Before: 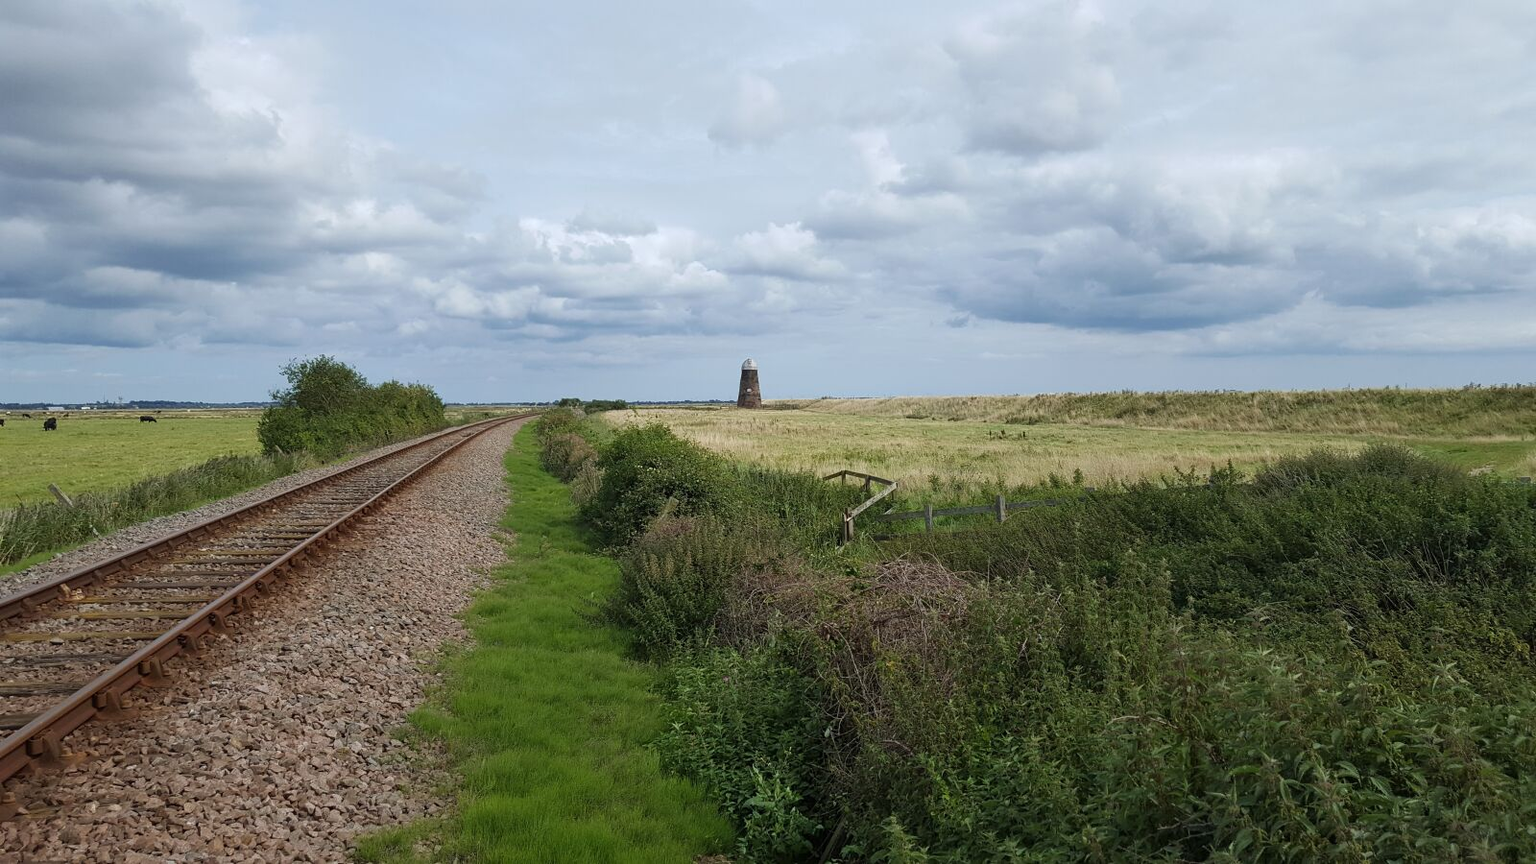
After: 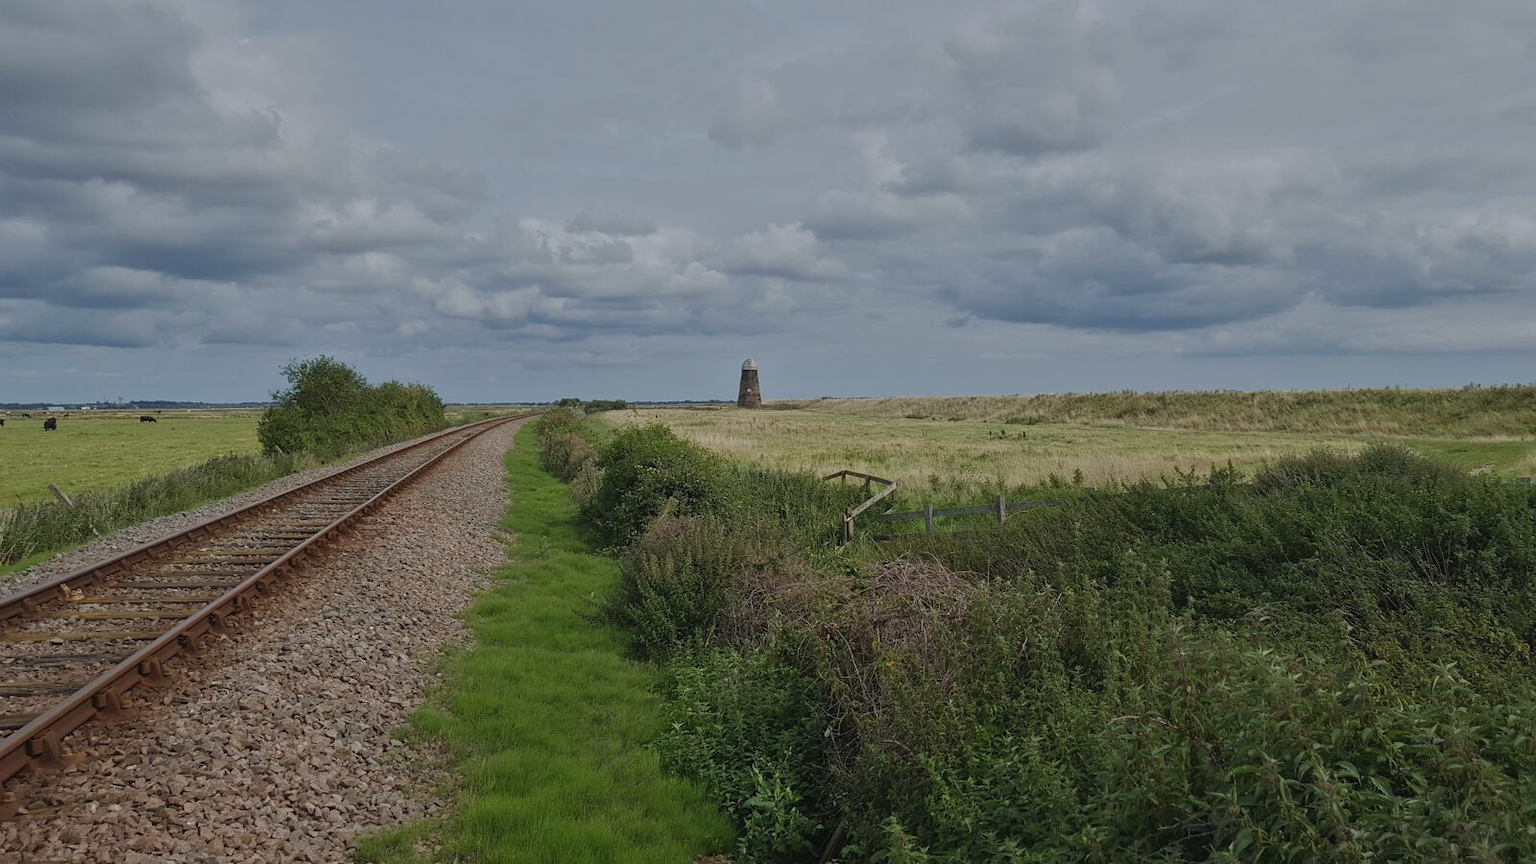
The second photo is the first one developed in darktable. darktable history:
contrast brightness saturation: contrast -0.08, brightness -0.04, saturation -0.11
tone equalizer: -8 EV -0.002 EV, -7 EV 0.005 EV, -6 EV -0.008 EV, -5 EV 0.007 EV, -4 EV -0.042 EV, -3 EV -0.233 EV, -2 EV -0.662 EV, -1 EV -0.983 EV, +0 EV -0.969 EV, smoothing diameter 2%, edges refinement/feathering 20, mask exposure compensation -1.57 EV, filter diffusion 5
